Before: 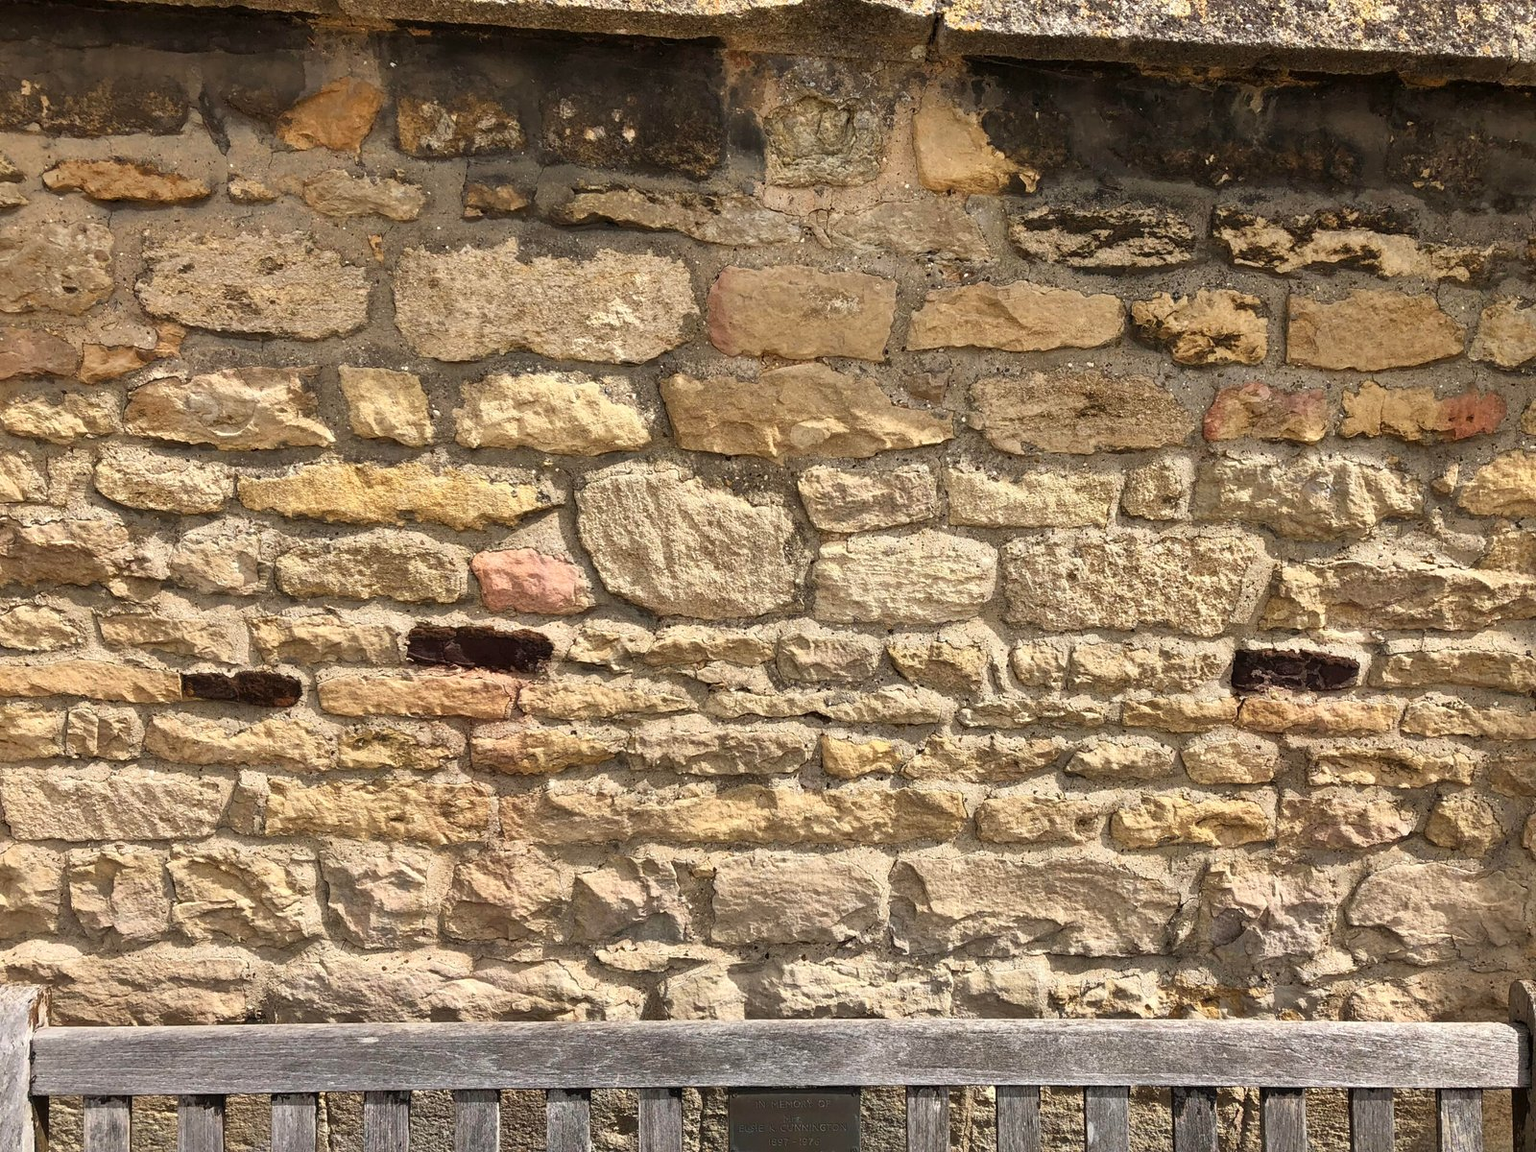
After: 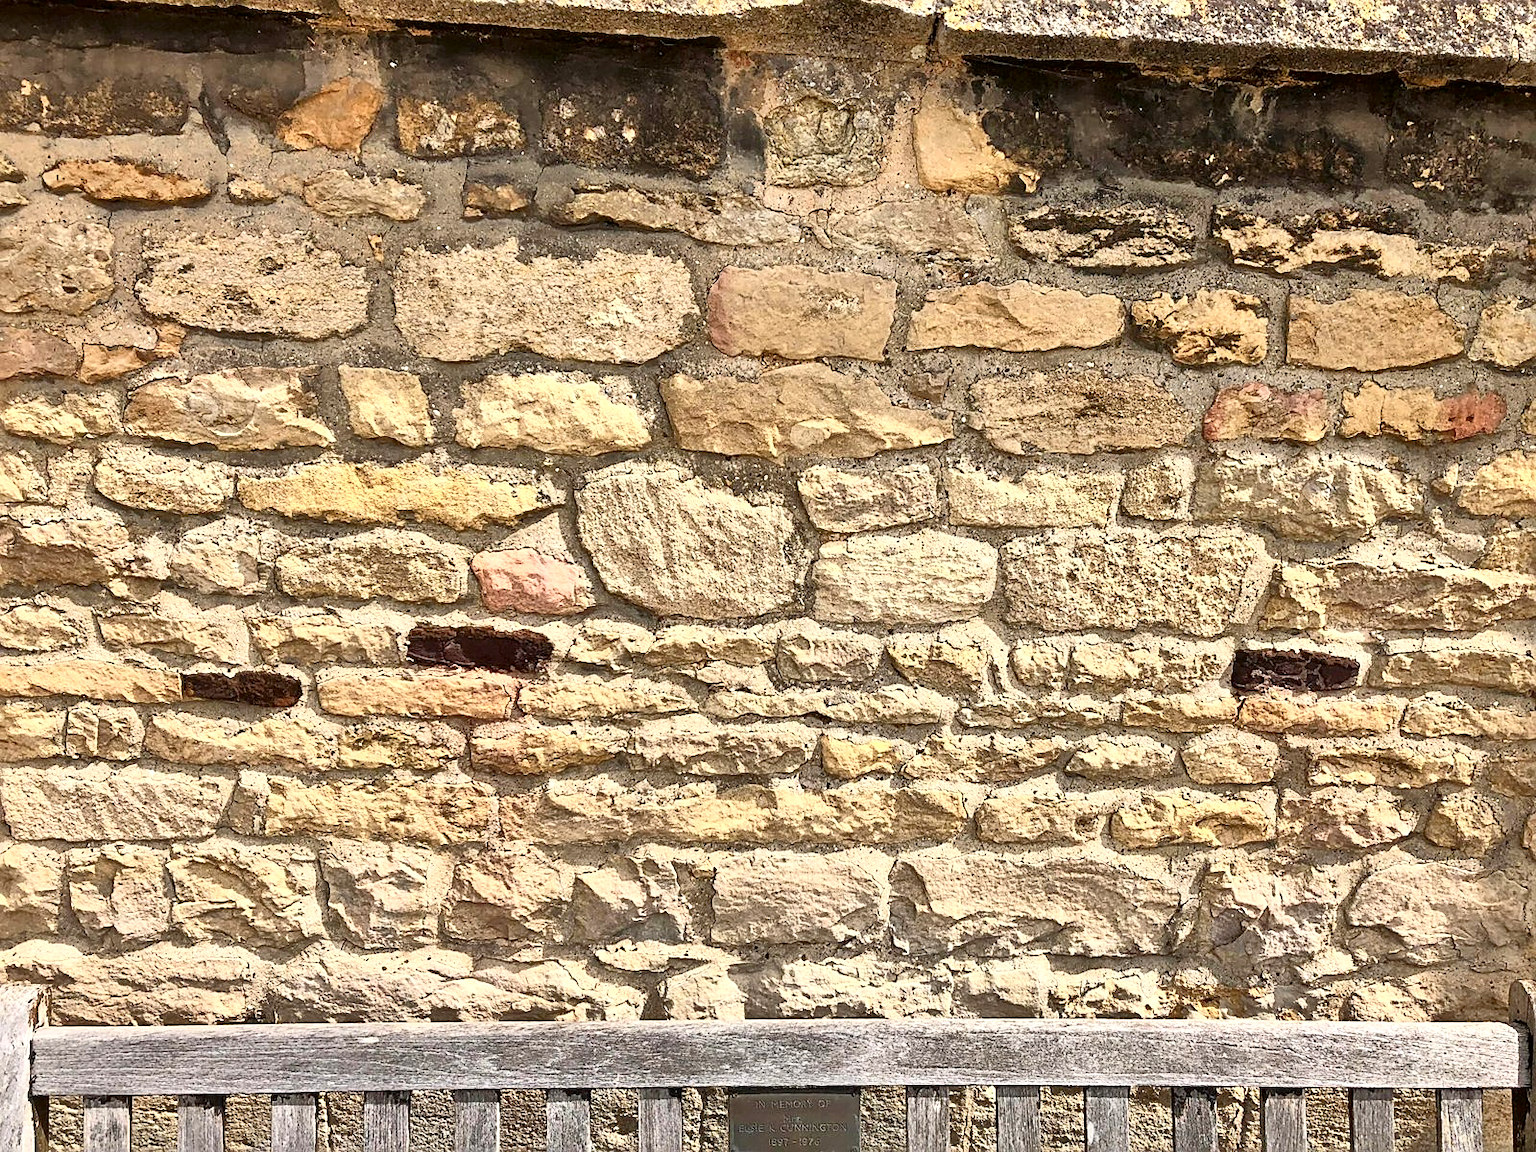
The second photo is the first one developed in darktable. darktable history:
exposure: exposure 0.207 EV, compensate exposure bias true, compensate highlight preservation false
tone equalizer: -7 EV 0.142 EV, -6 EV 0.63 EV, -5 EV 1.16 EV, -4 EV 1.34 EV, -3 EV 1.17 EV, -2 EV 0.6 EV, -1 EV 0.156 EV
contrast brightness saturation: contrast 0.296
sharpen: on, module defaults
